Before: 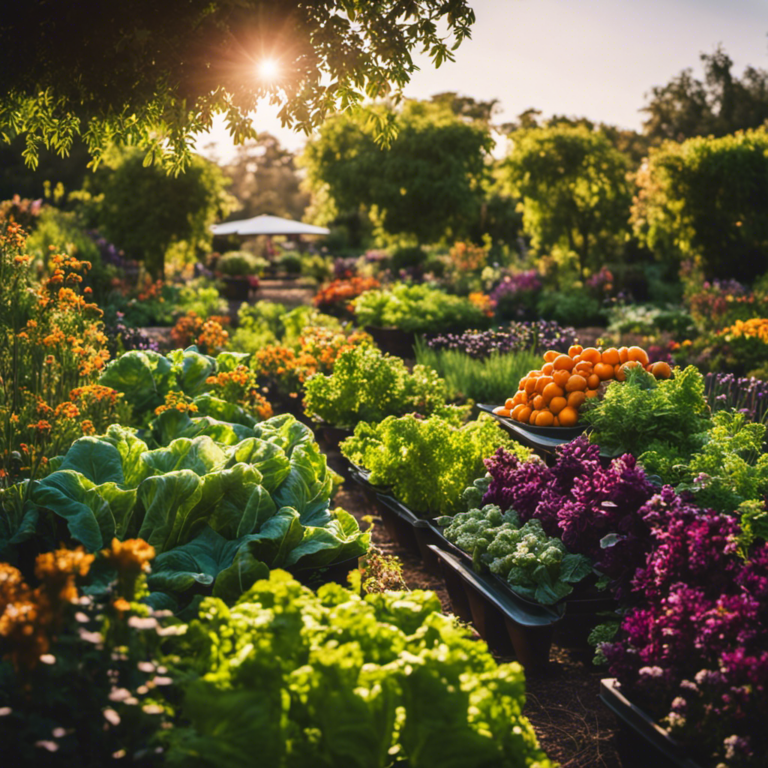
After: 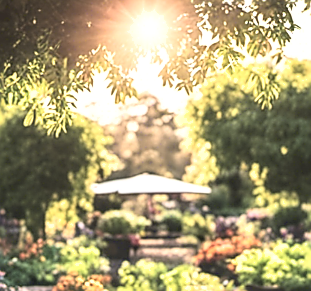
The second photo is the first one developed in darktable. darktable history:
sharpen: radius 1.371, amount 1.252, threshold 0.765
exposure: black level correction 0, exposure 0.947 EV, compensate highlight preservation false
local contrast: on, module defaults
contrast brightness saturation: contrast -0.043, saturation -0.401
base curve: curves: ch0 [(0, 0) (0.005, 0.002) (0.193, 0.295) (0.399, 0.664) (0.75, 0.928) (1, 1)]
shadows and highlights: shadows 9.55, white point adjustment 1.02, highlights -39.79
crop: left 15.535%, top 5.443%, right 43.949%, bottom 56.56%
